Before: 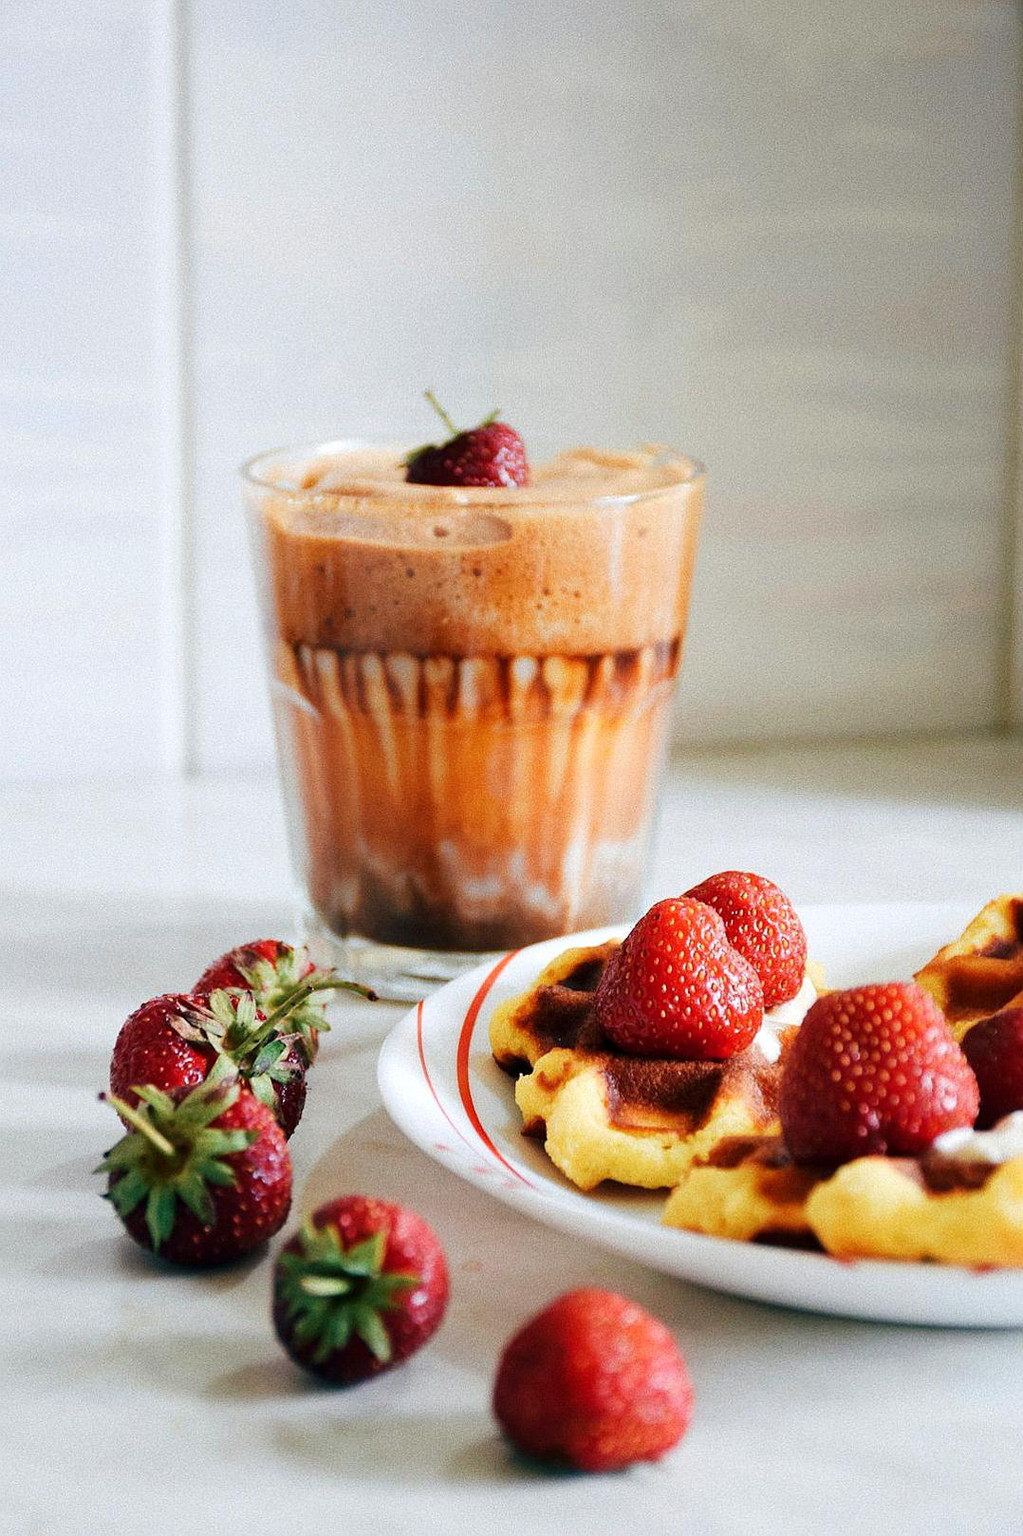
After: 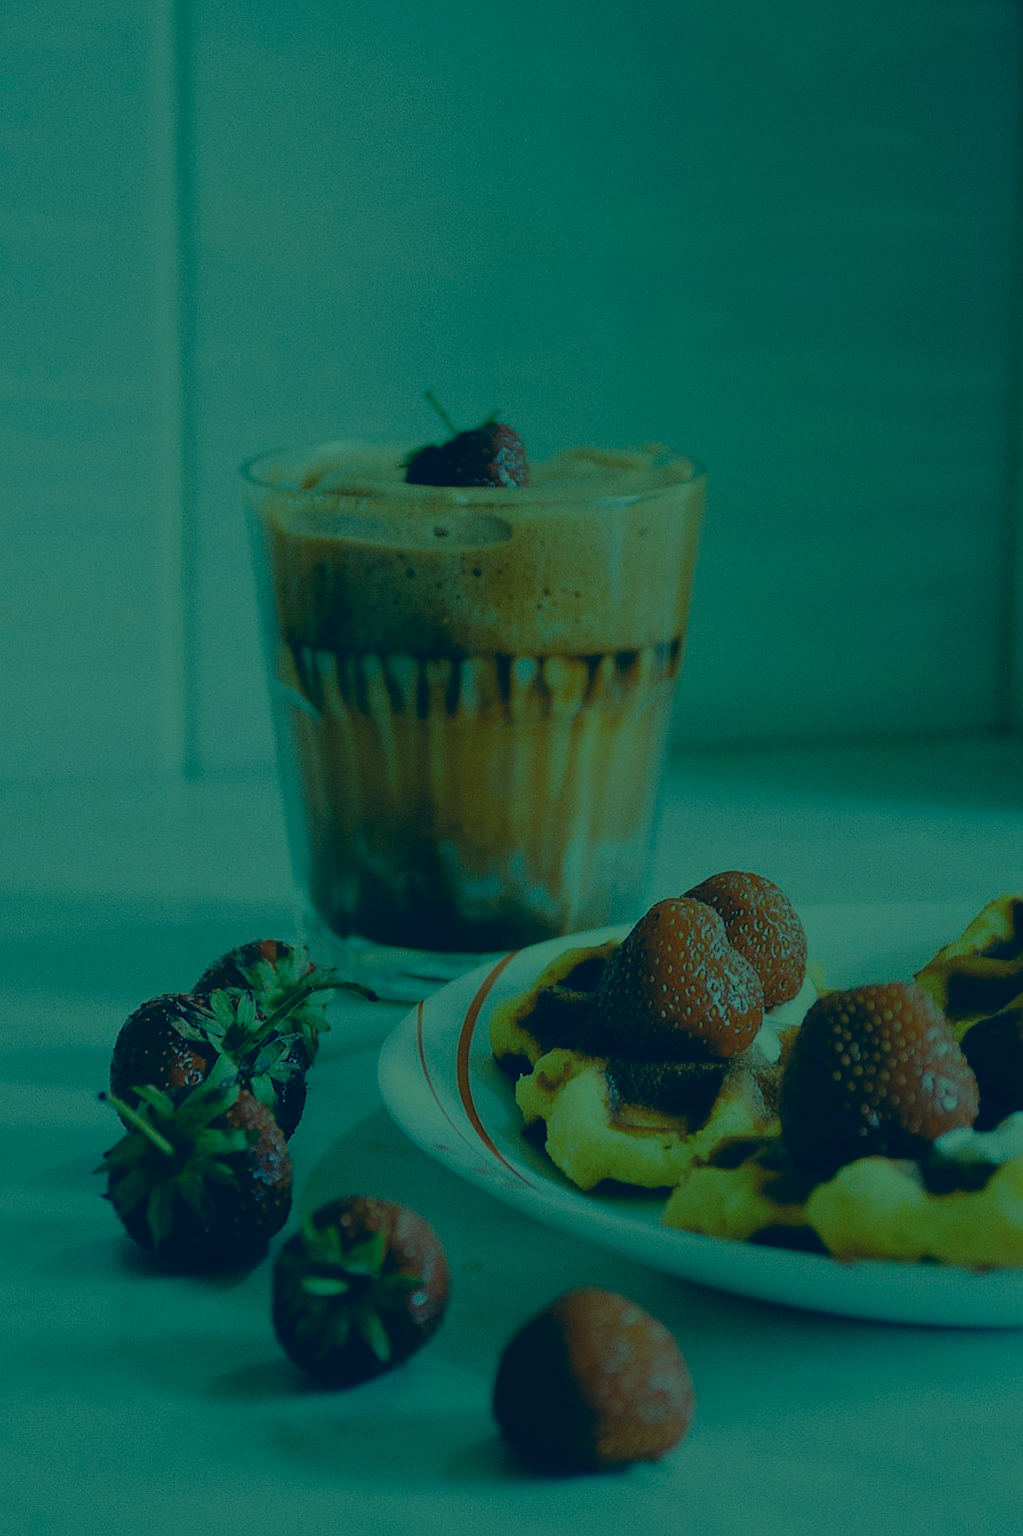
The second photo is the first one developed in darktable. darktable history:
color correction: highlights a* -16.3, highlights b* 39.64, shadows a* -39.37, shadows b* -26.49
exposure: exposure -2.416 EV, compensate highlight preservation false
